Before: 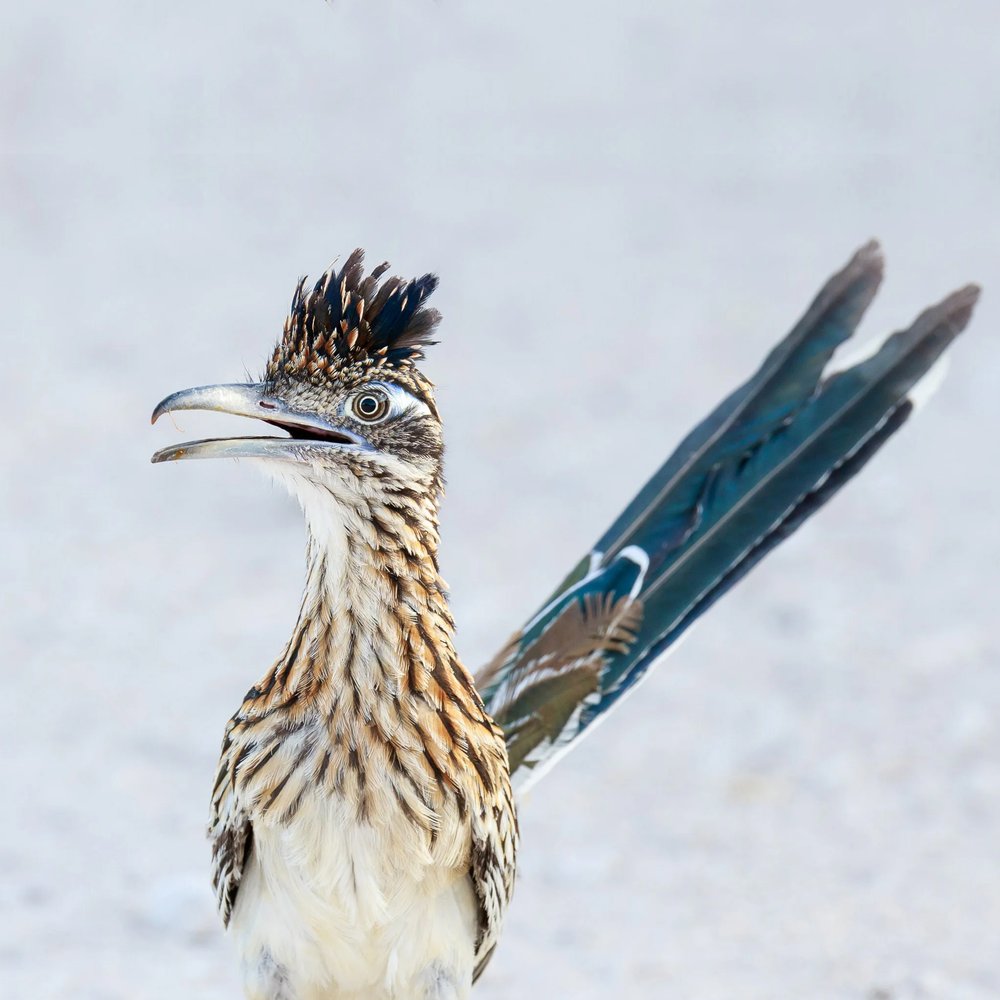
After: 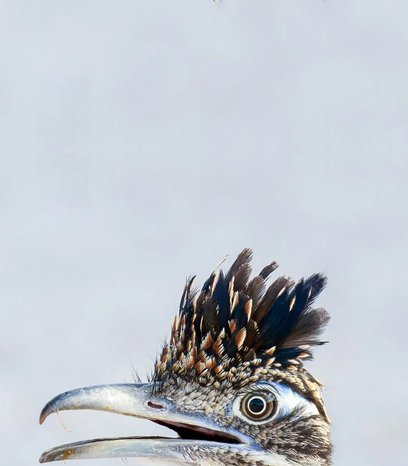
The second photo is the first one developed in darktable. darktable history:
crop and rotate: left 11.252%, top 0.087%, right 47.868%, bottom 53.293%
